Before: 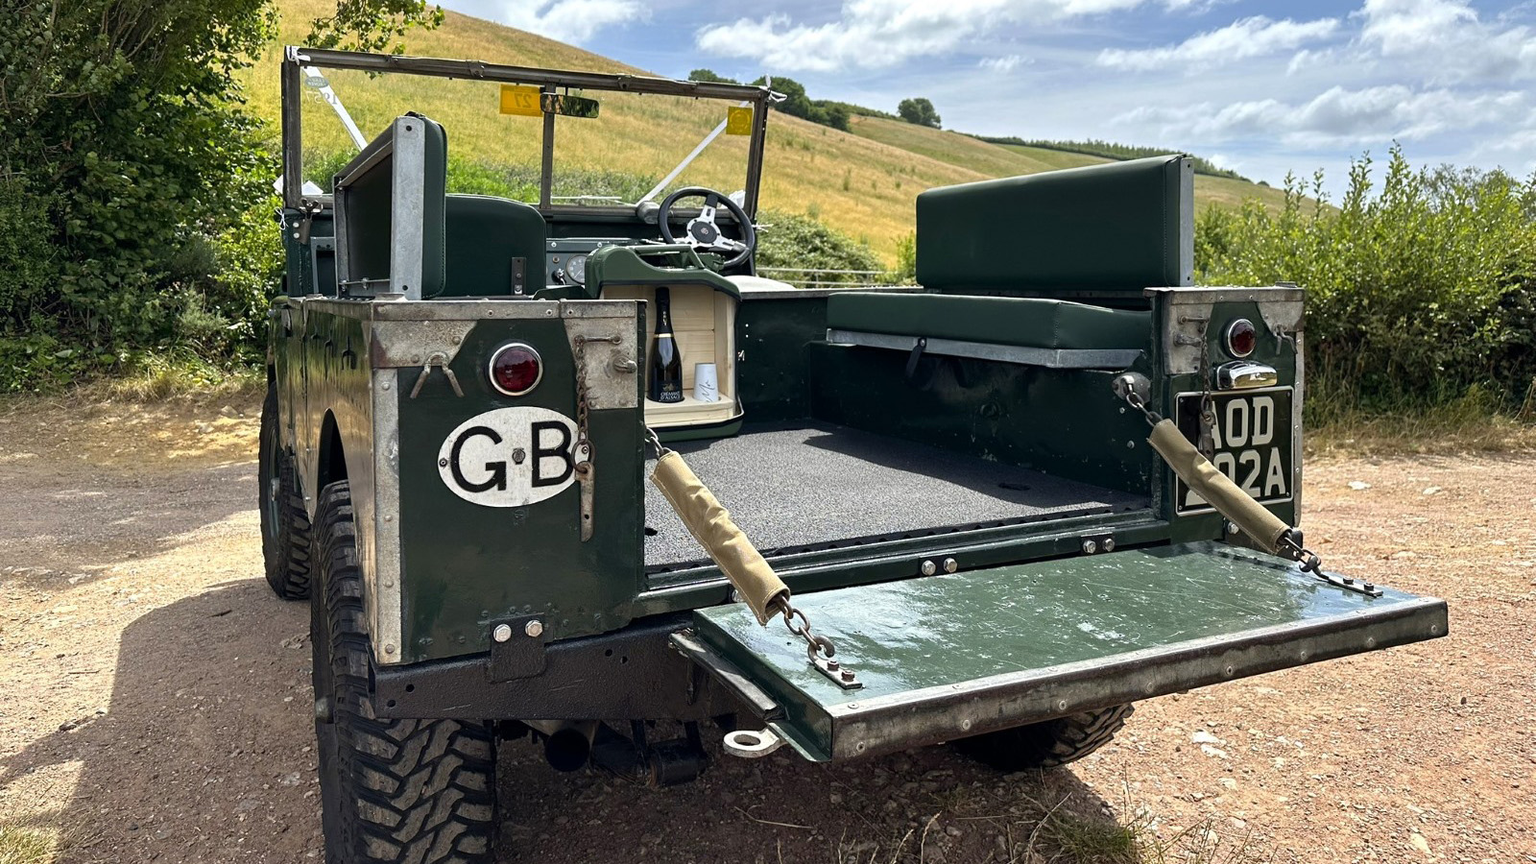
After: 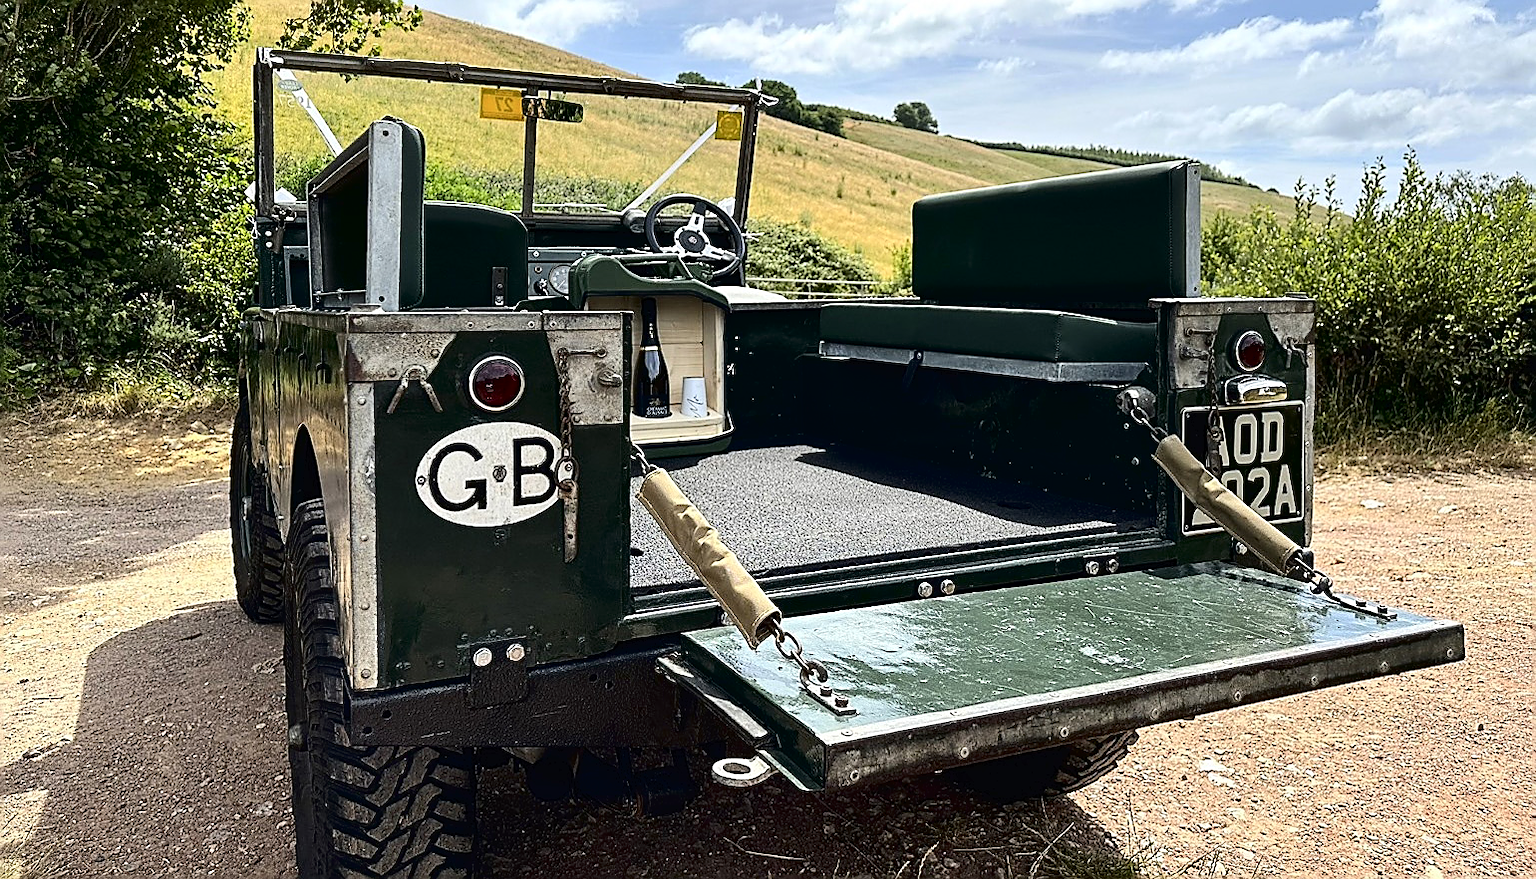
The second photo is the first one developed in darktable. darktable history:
tone curve: curves: ch0 [(0, 0) (0.003, 0.016) (0.011, 0.016) (0.025, 0.016) (0.044, 0.016) (0.069, 0.016) (0.1, 0.026) (0.136, 0.047) (0.177, 0.088) (0.224, 0.14) (0.277, 0.2) (0.335, 0.276) (0.399, 0.37) (0.468, 0.47) (0.543, 0.583) (0.623, 0.698) (0.709, 0.779) (0.801, 0.858) (0.898, 0.929) (1, 1)], color space Lab, independent channels, preserve colors none
sharpen: radius 1.418, amount 1.243, threshold 0.627
crop and rotate: left 2.522%, right 1.164%, bottom 1.987%
